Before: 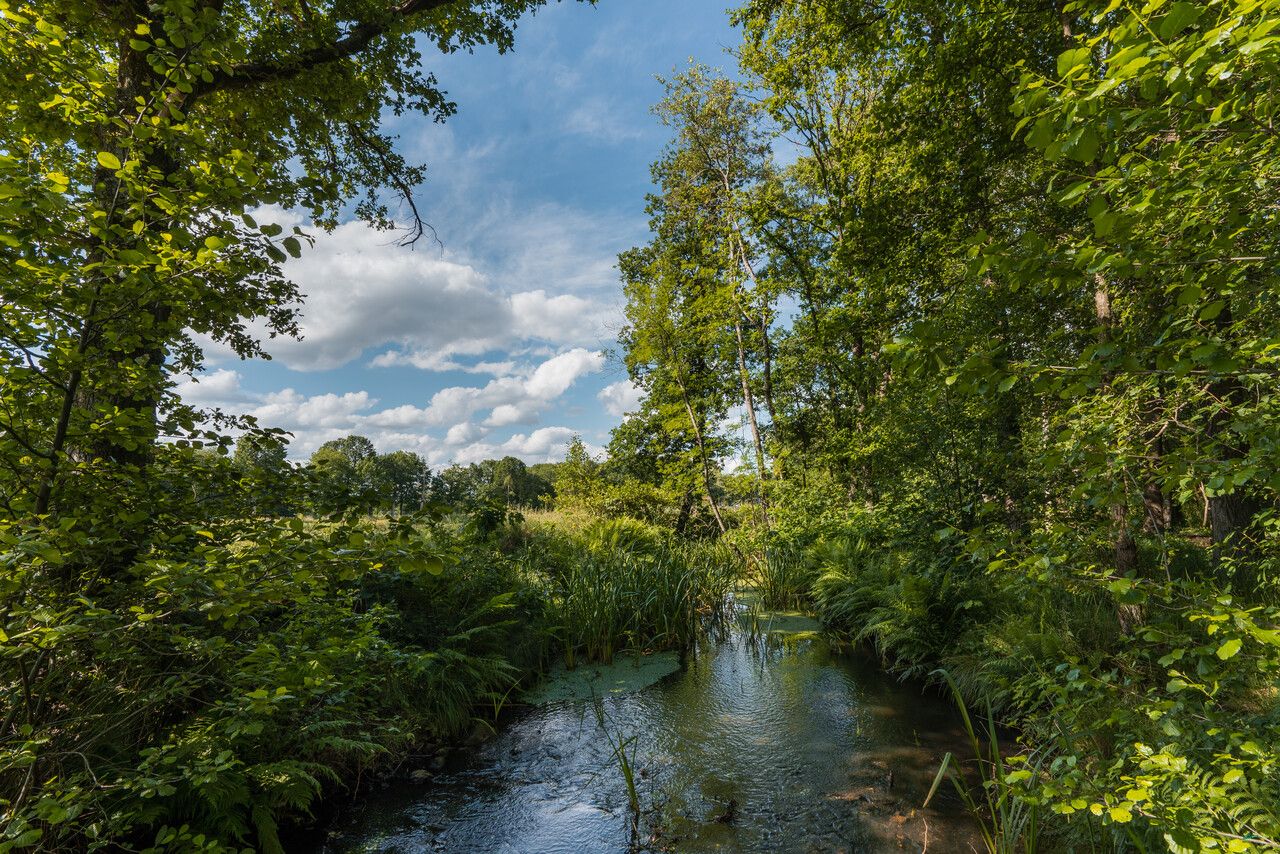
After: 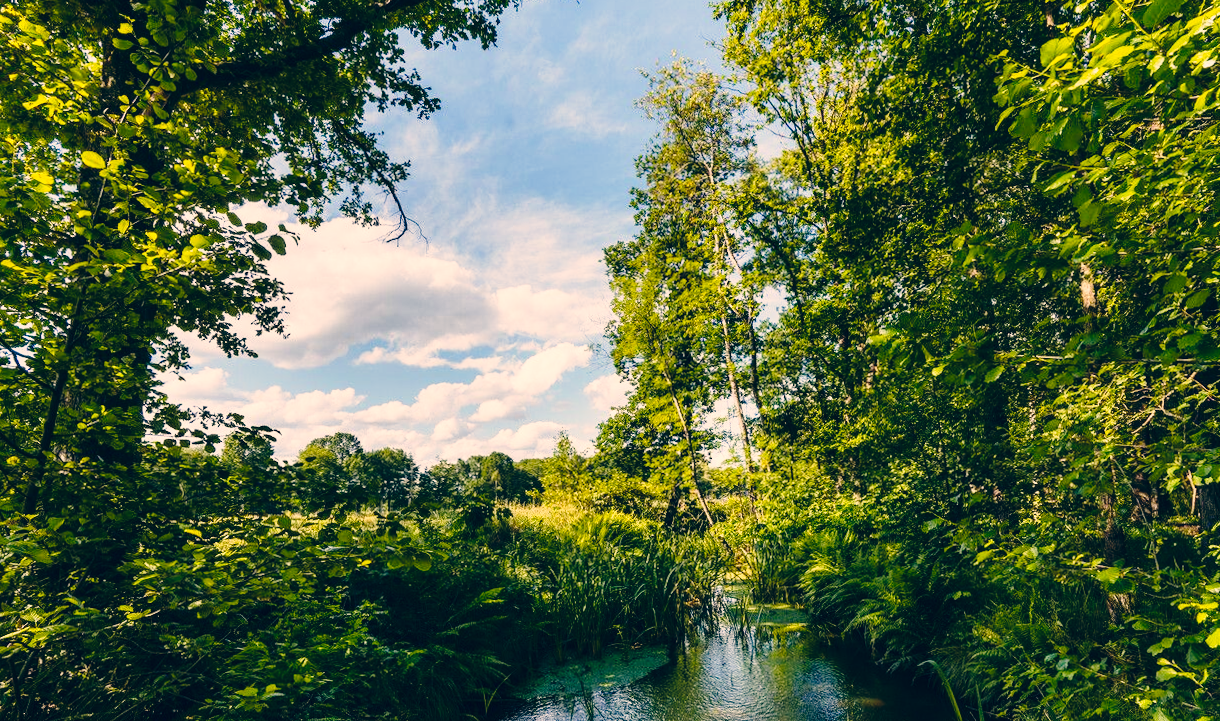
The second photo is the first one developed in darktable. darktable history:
crop and rotate: angle 0.577°, left 0.319%, right 2.9%, bottom 14.255%
base curve: curves: ch0 [(0, 0) (0.04, 0.03) (0.133, 0.232) (0.448, 0.748) (0.843, 0.968) (1, 1)], preserve colors none
color correction: highlights a* 10.37, highlights b* 14.8, shadows a* -9.9, shadows b* -14.93
tone equalizer: edges refinement/feathering 500, mask exposure compensation -1.57 EV, preserve details no
